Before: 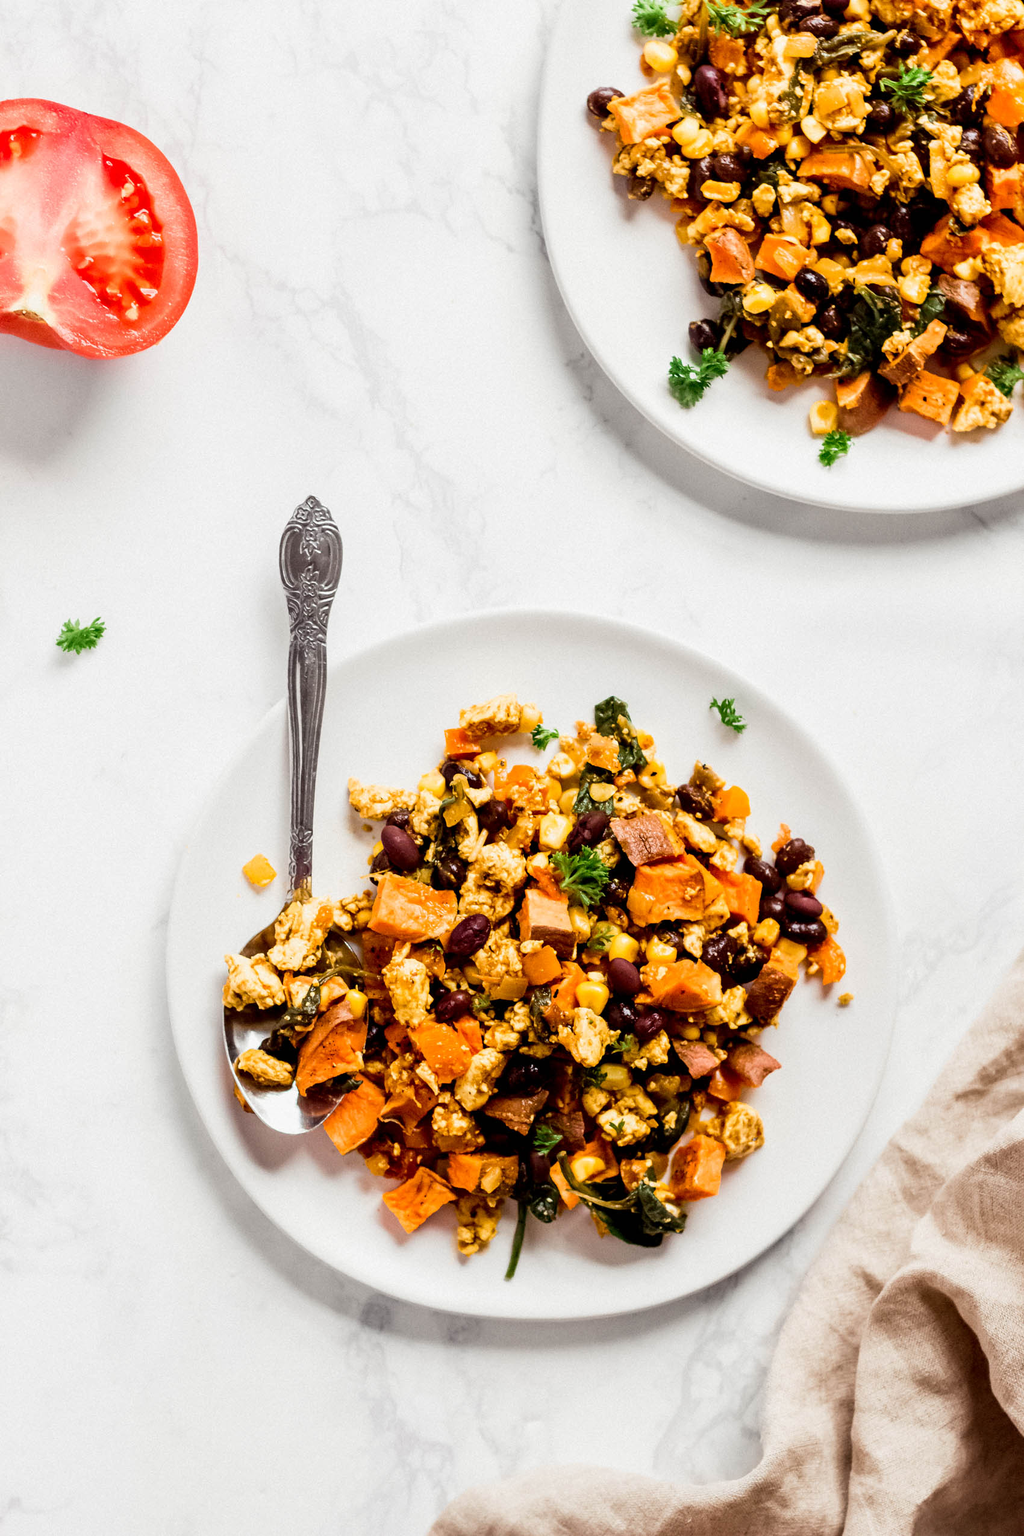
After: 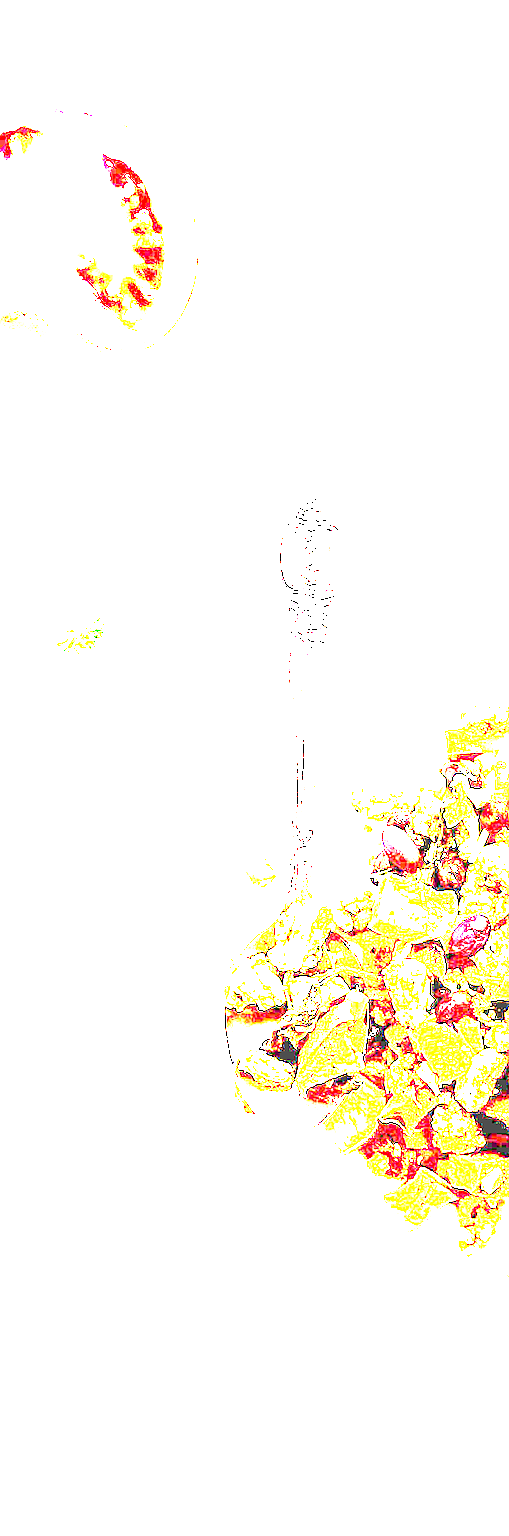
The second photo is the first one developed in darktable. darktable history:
exposure: exposure 7.978 EV, compensate highlight preservation false
sharpen: on, module defaults
crop and rotate: left 0.032%, top 0%, right 50.217%
